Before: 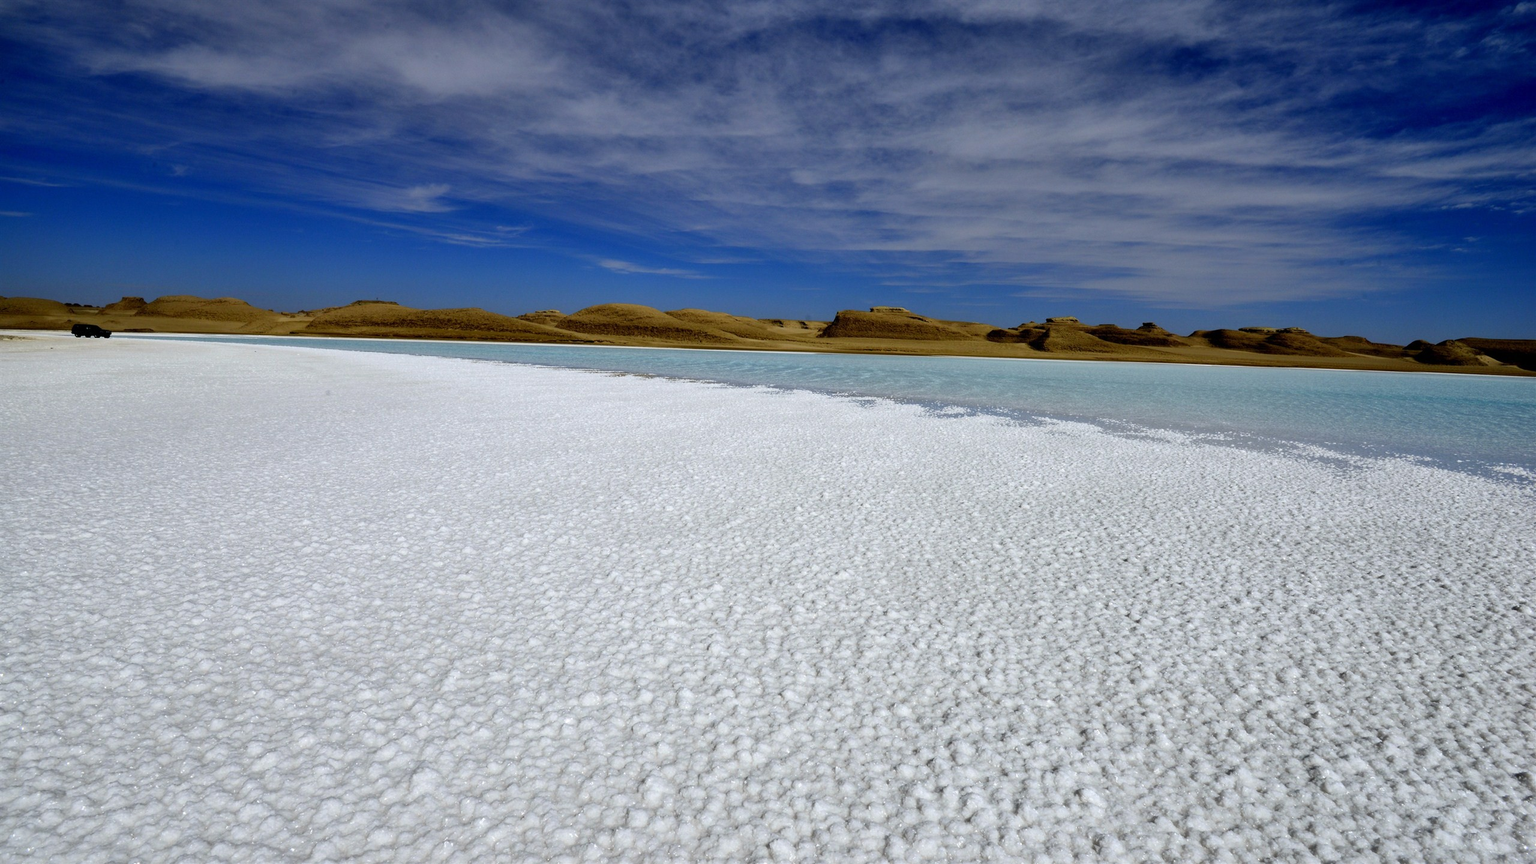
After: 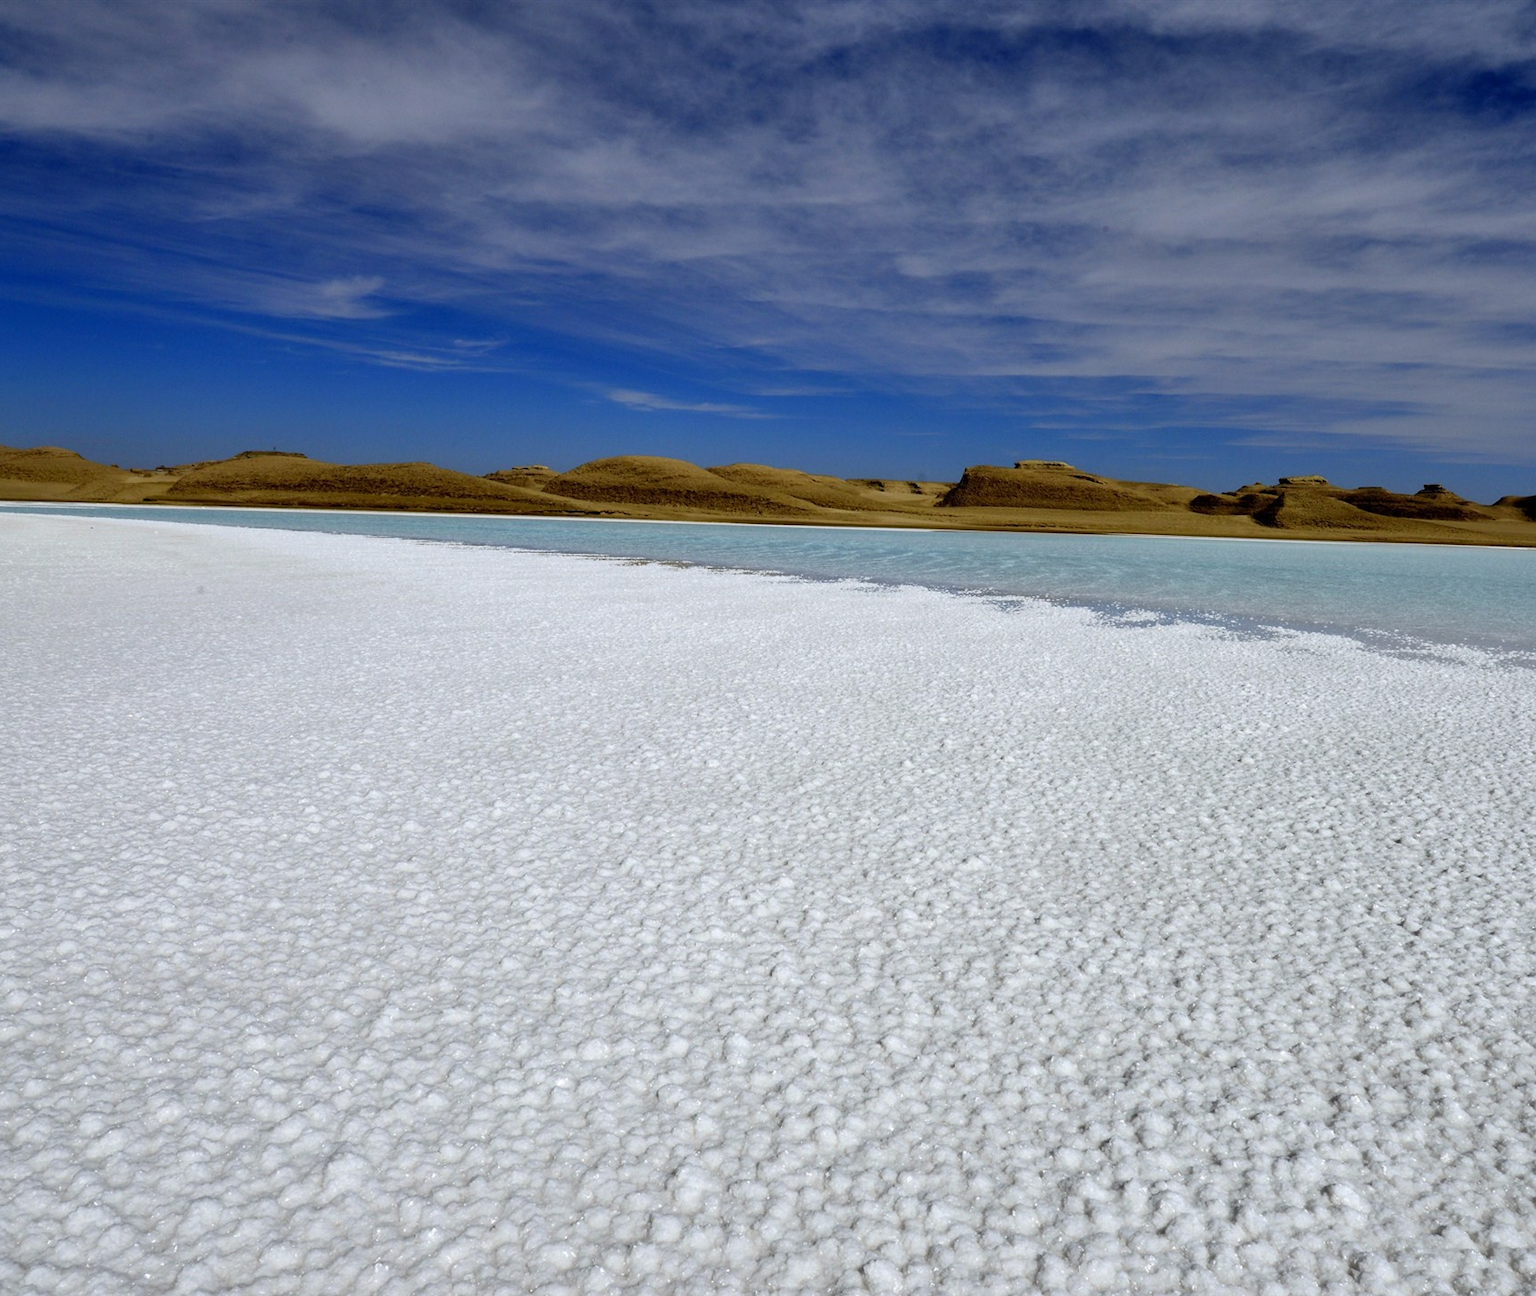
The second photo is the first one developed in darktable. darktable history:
crop and rotate: left 12.66%, right 20.703%
